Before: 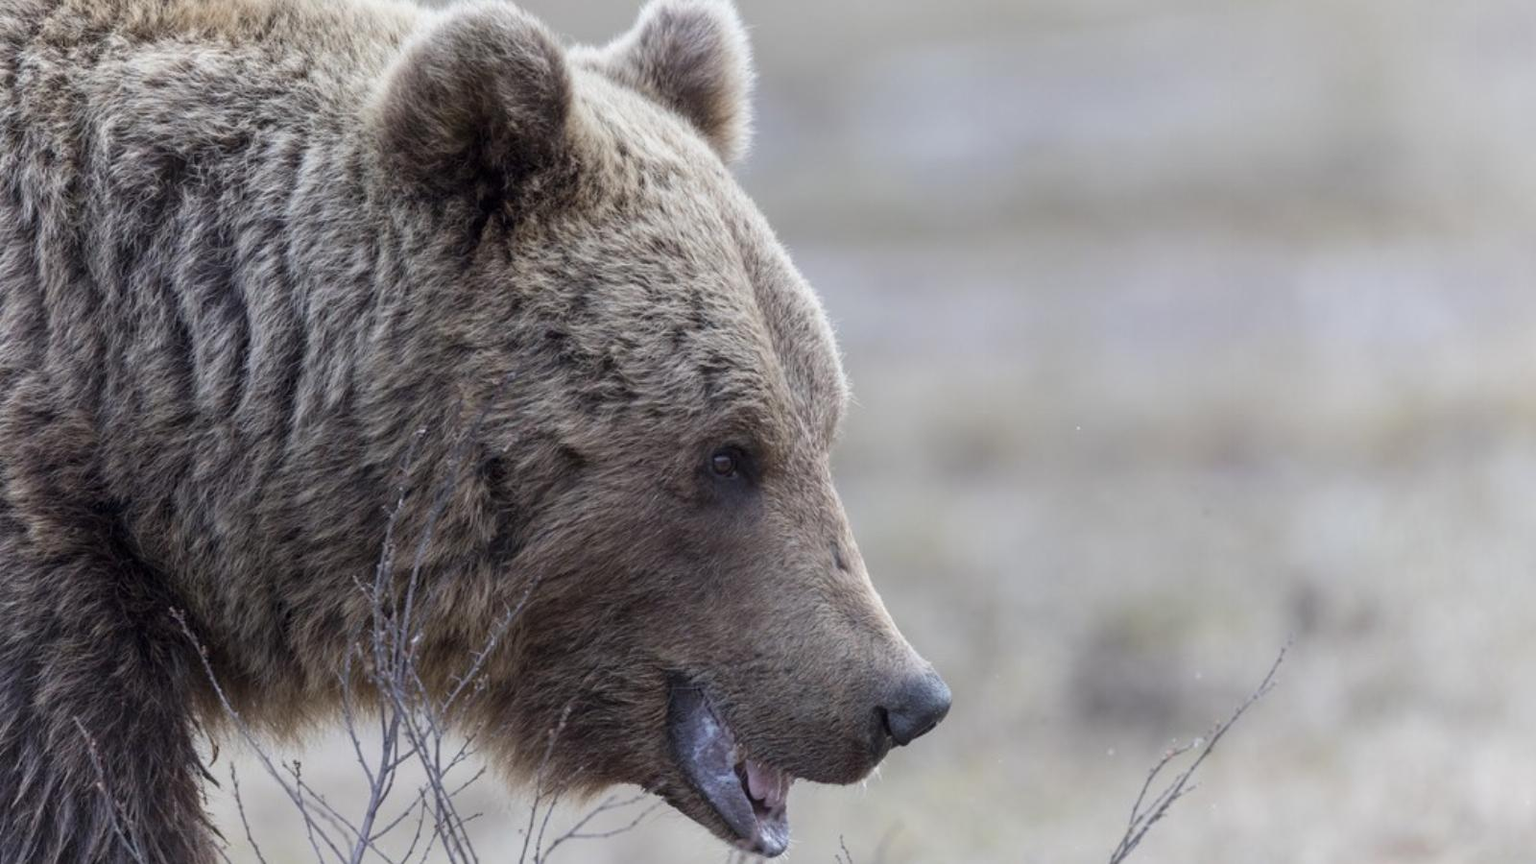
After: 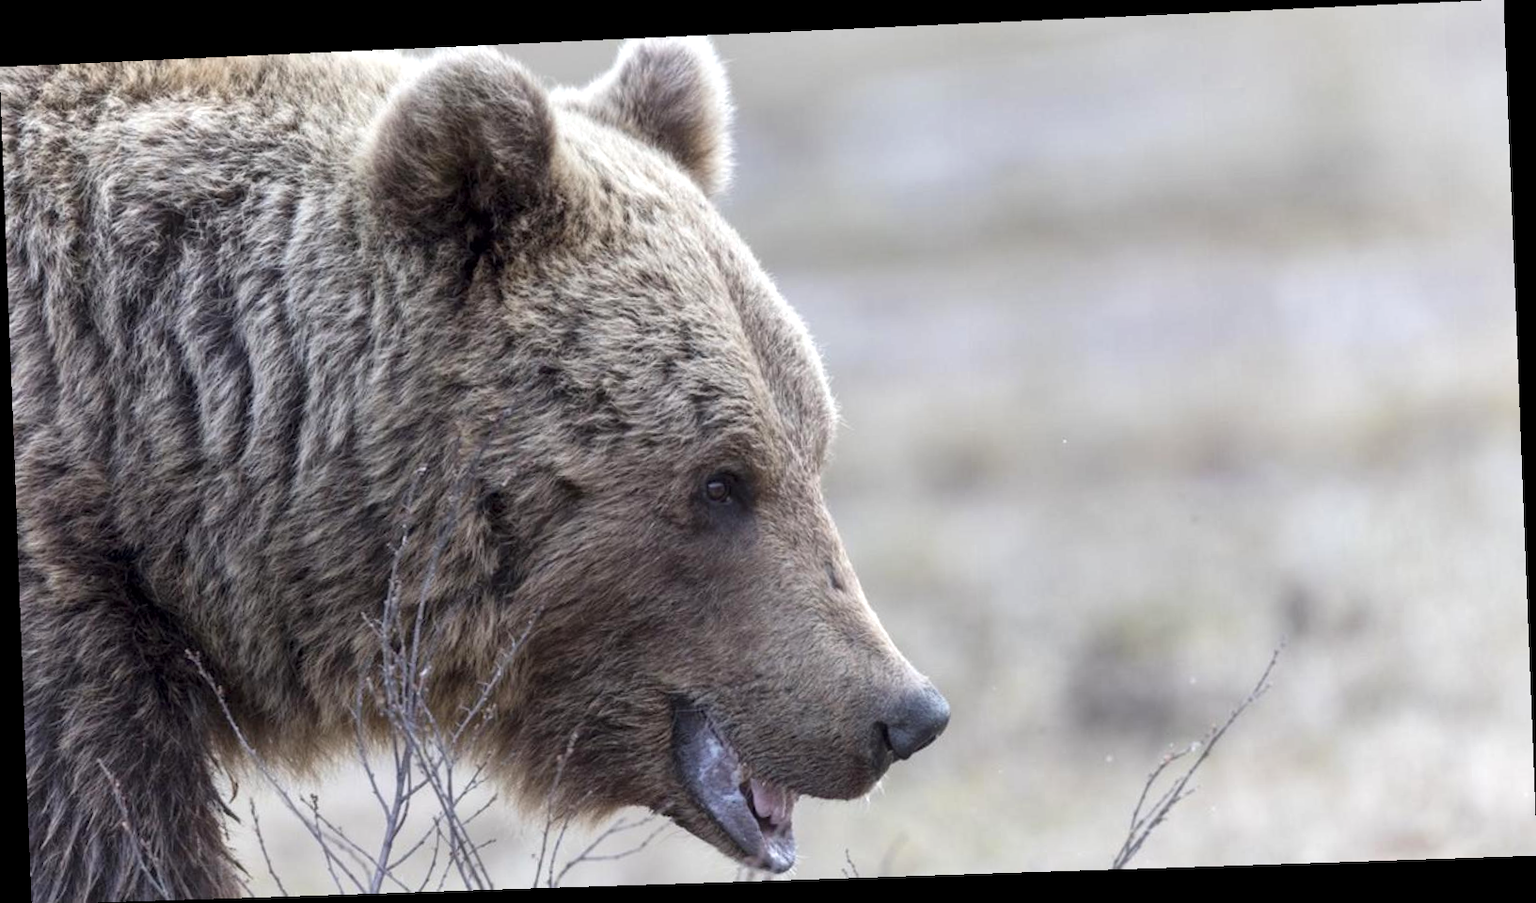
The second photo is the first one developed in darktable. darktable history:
exposure: exposure 0.376 EV, compensate highlight preservation false
rotate and perspective: rotation -2.22°, lens shift (horizontal) -0.022, automatic cropping off
local contrast: mode bilateral grid, contrast 20, coarseness 50, detail 120%, midtone range 0.2
